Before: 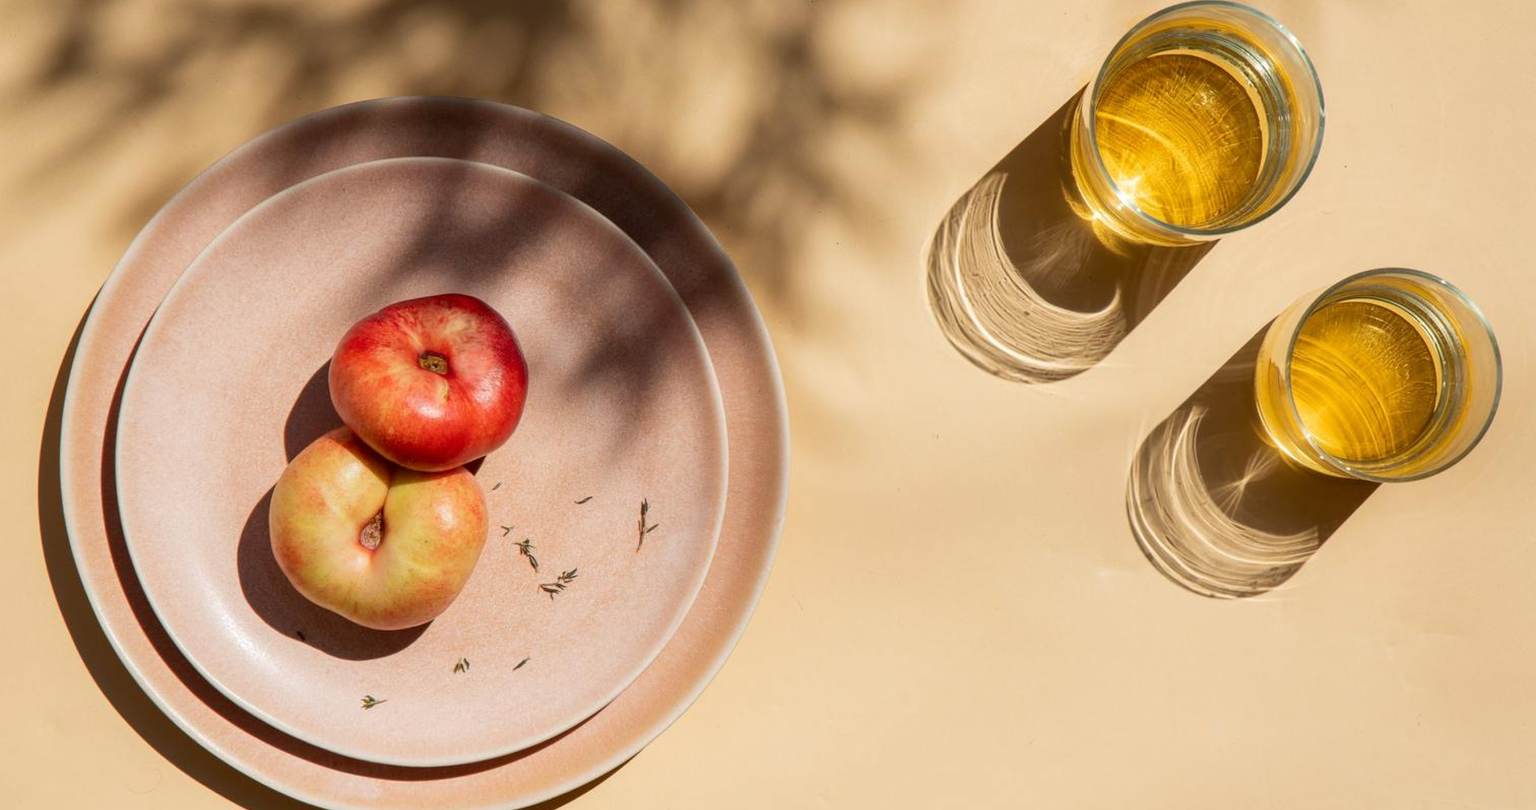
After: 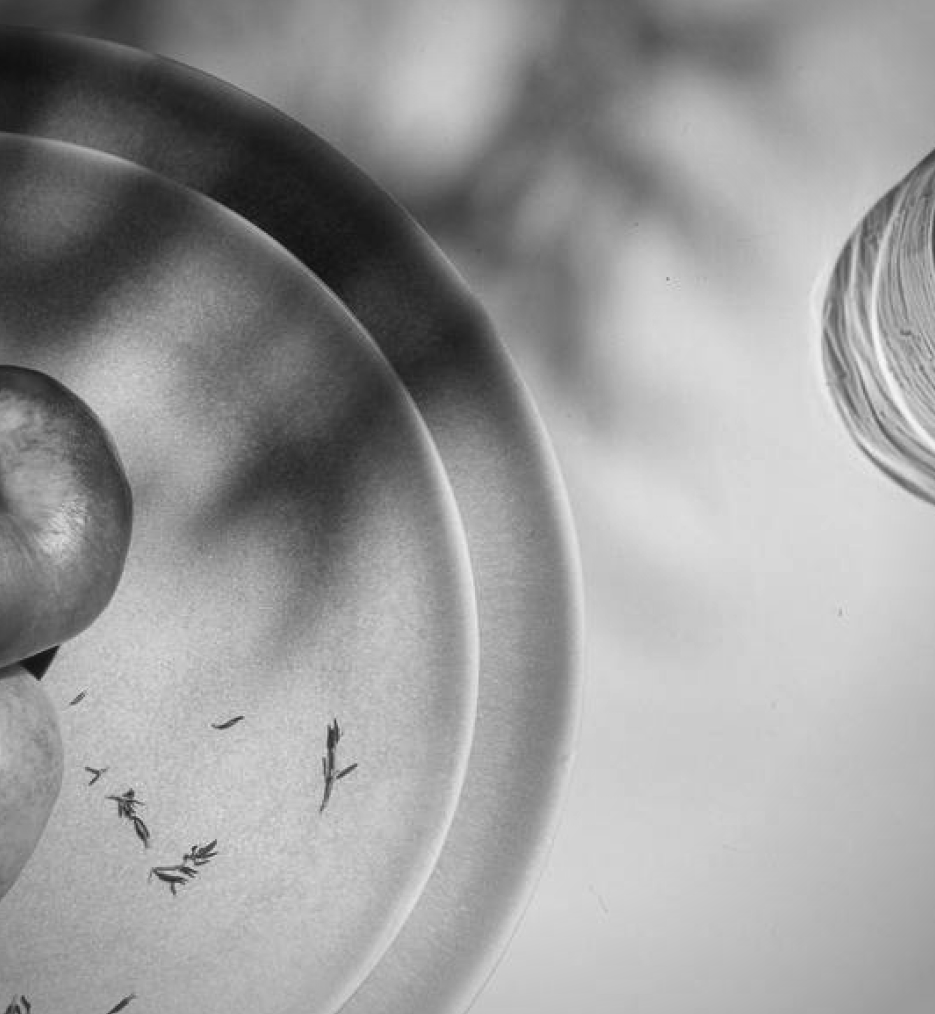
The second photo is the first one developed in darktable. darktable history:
vignetting: fall-off start 79.88%
local contrast: mode bilateral grid, contrast 20, coarseness 50, detail 120%, midtone range 0.2
crop and rotate: left 29.476%, top 10.214%, right 35.32%, bottom 17.333%
monochrome: a -6.99, b 35.61, size 1.4
